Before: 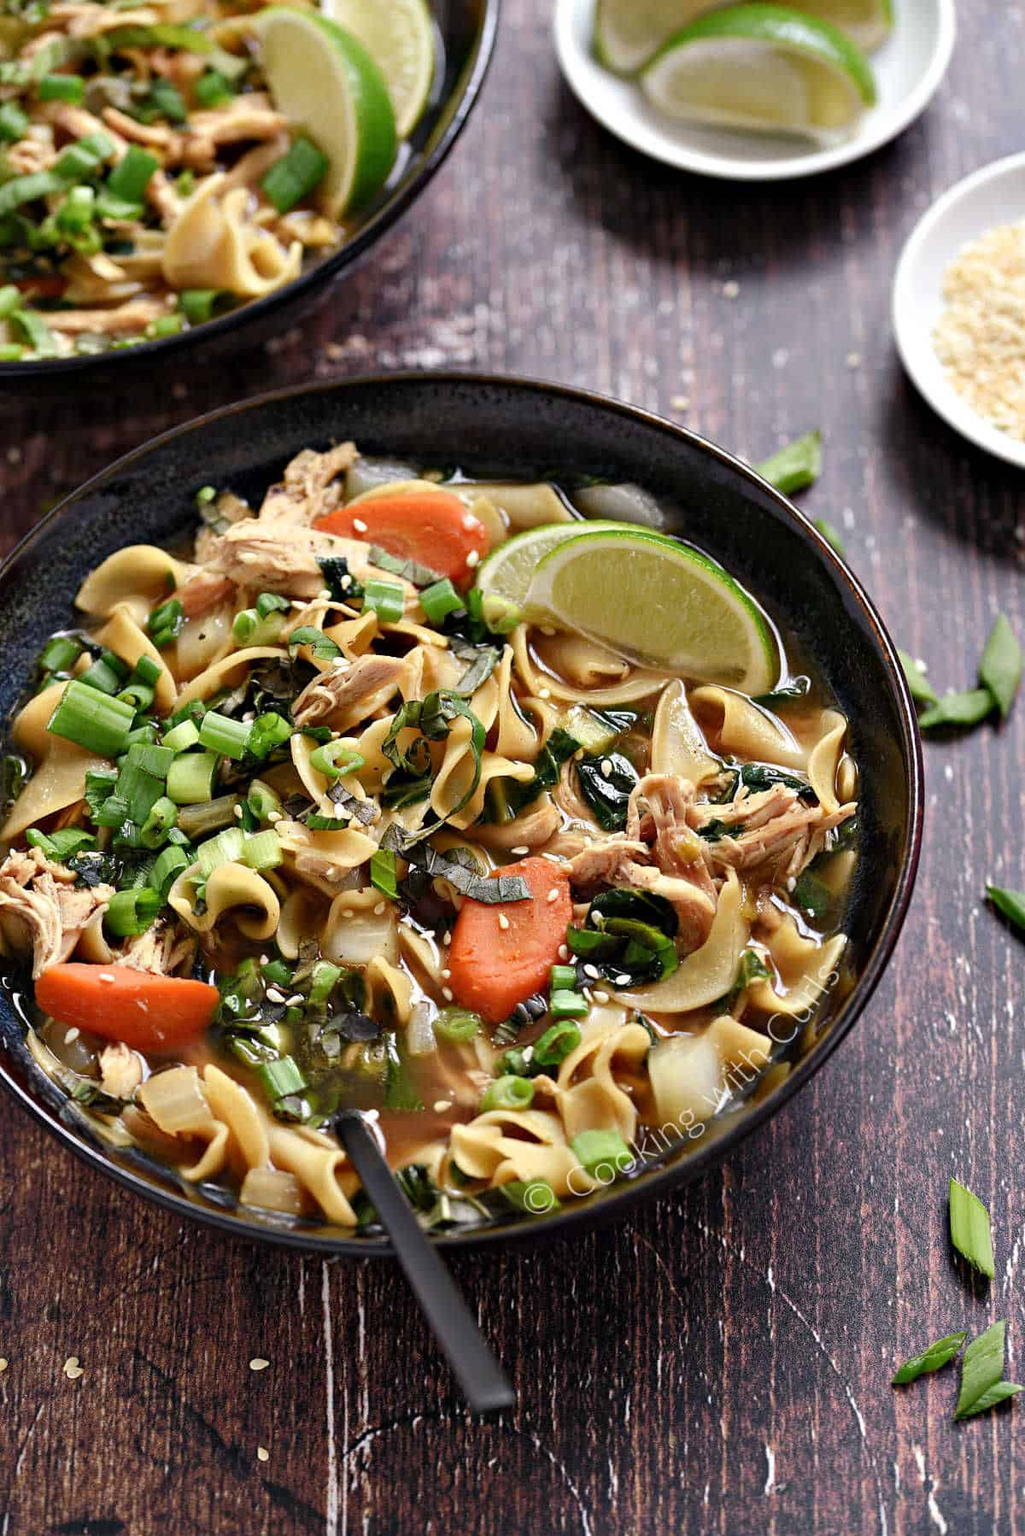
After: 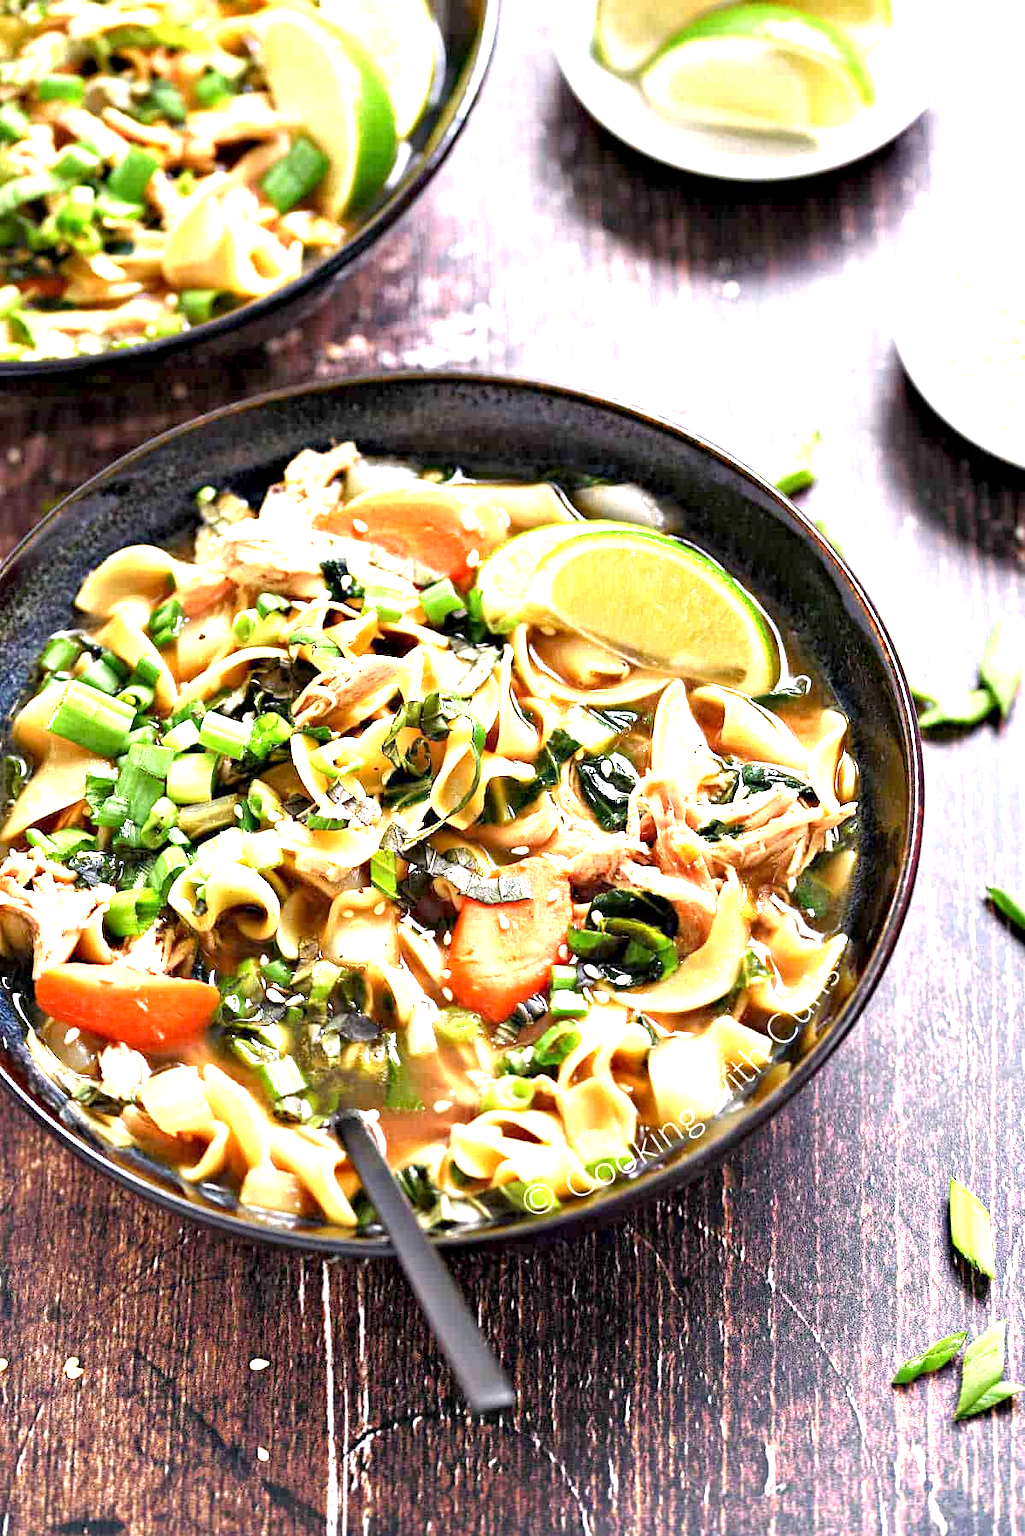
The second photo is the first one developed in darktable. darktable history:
exposure: black level correction 0.001, exposure 1.85 EV, compensate exposure bias true, compensate highlight preservation false
